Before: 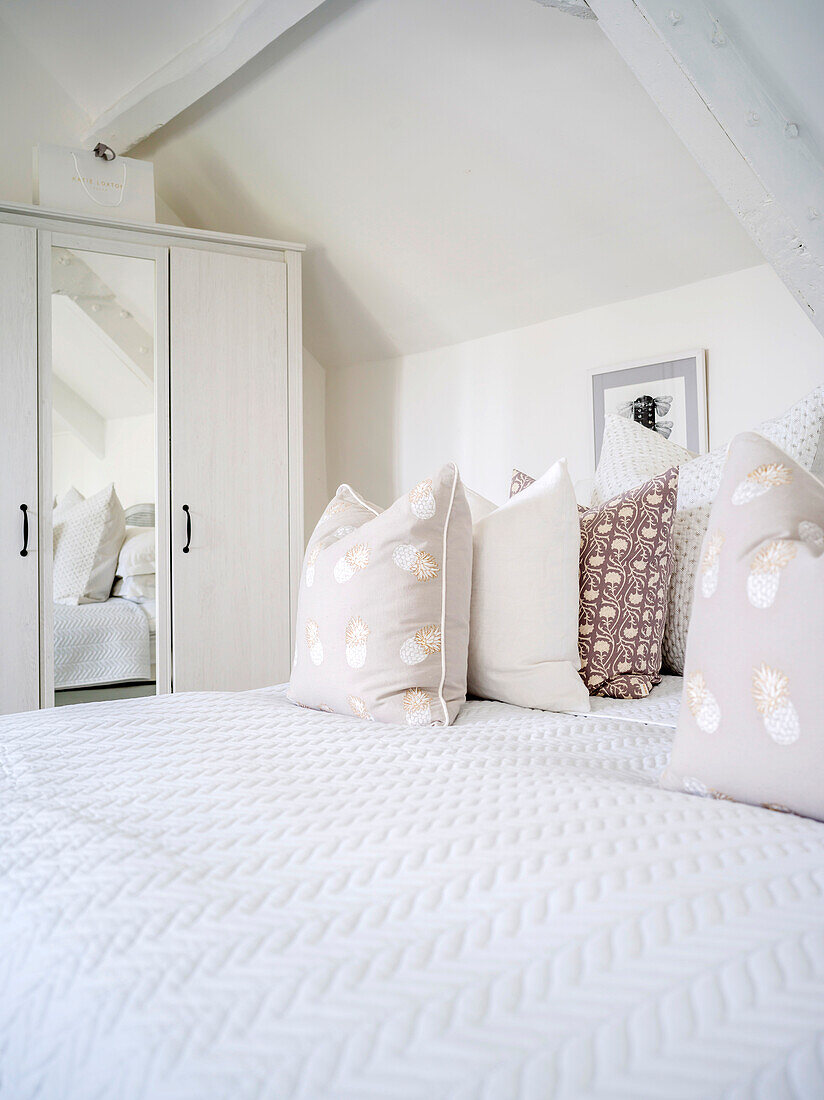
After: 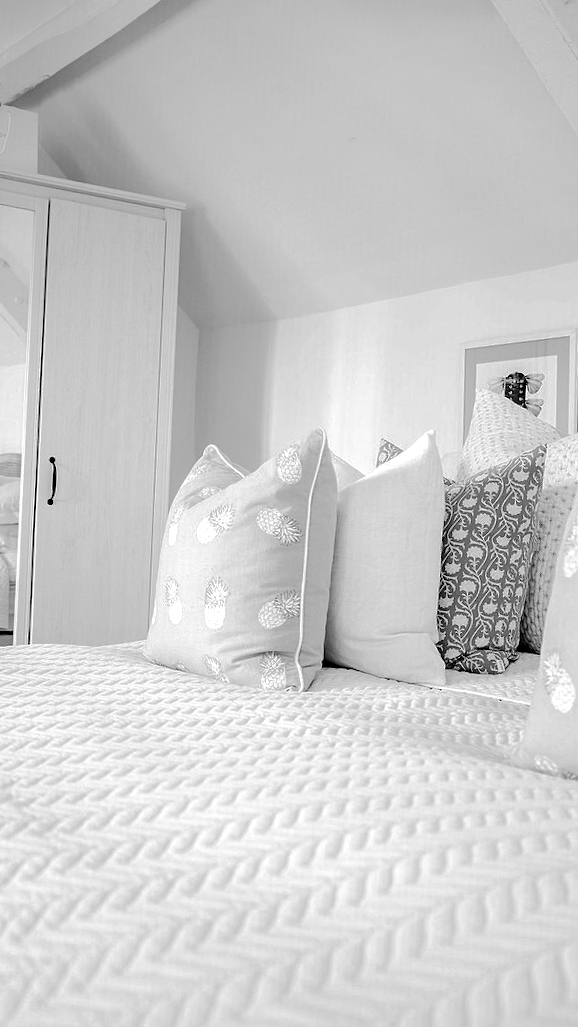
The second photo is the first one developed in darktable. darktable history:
local contrast: highlights 102%, shadows 100%, detail 119%, midtone range 0.2
color balance rgb: linear chroma grading › global chroma 25.218%, perceptual saturation grading › global saturation 25.444%, global vibrance 14.61%
crop and rotate: angle -3.04°, left 14.226%, top 0.029%, right 10.718%, bottom 0.088%
color calibration: output gray [0.25, 0.35, 0.4, 0], illuminant custom, x 0.388, y 0.387, temperature 3840.03 K
tone curve: curves: ch0 [(0, 0) (0.003, 0.003) (0.011, 0.011) (0.025, 0.025) (0.044, 0.044) (0.069, 0.068) (0.1, 0.098) (0.136, 0.134) (0.177, 0.175) (0.224, 0.221) (0.277, 0.273) (0.335, 0.33) (0.399, 0.393) (0.468, 0.461) (0.543, 0.534) (0.623, 0.614) (0.709, 0.69) (0.801, 0.752) (0.898, 0.835) (1, 1)], color space Lab, independent channels, preserve colors none
